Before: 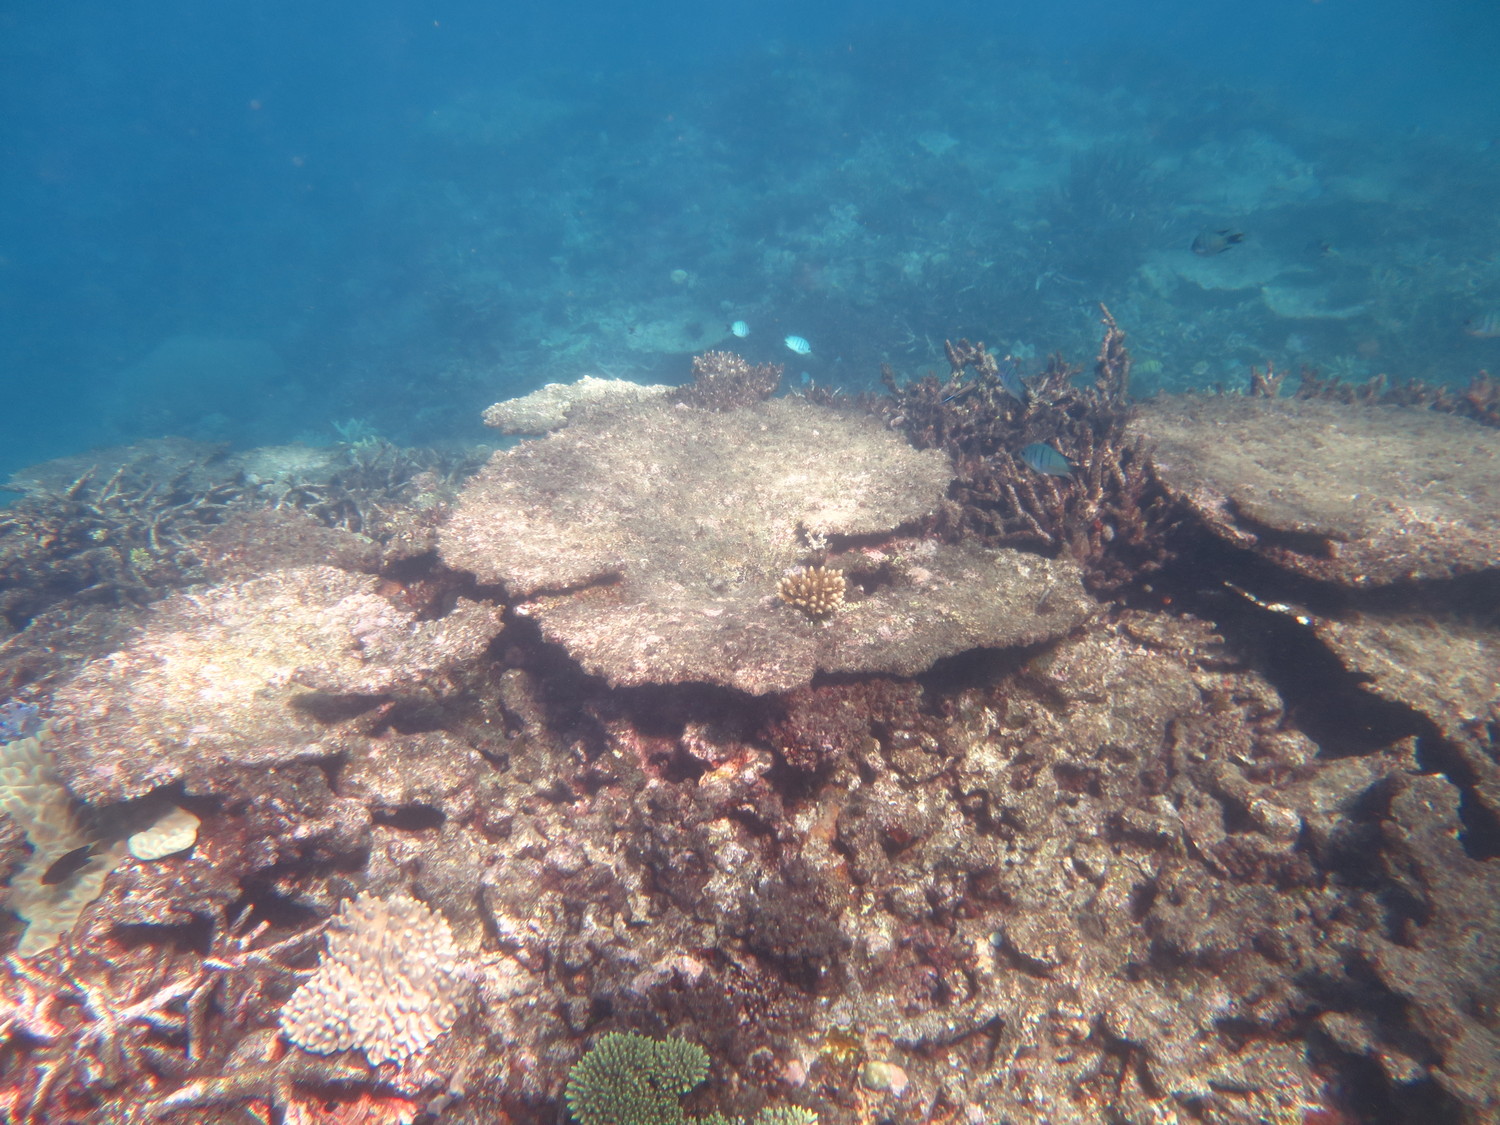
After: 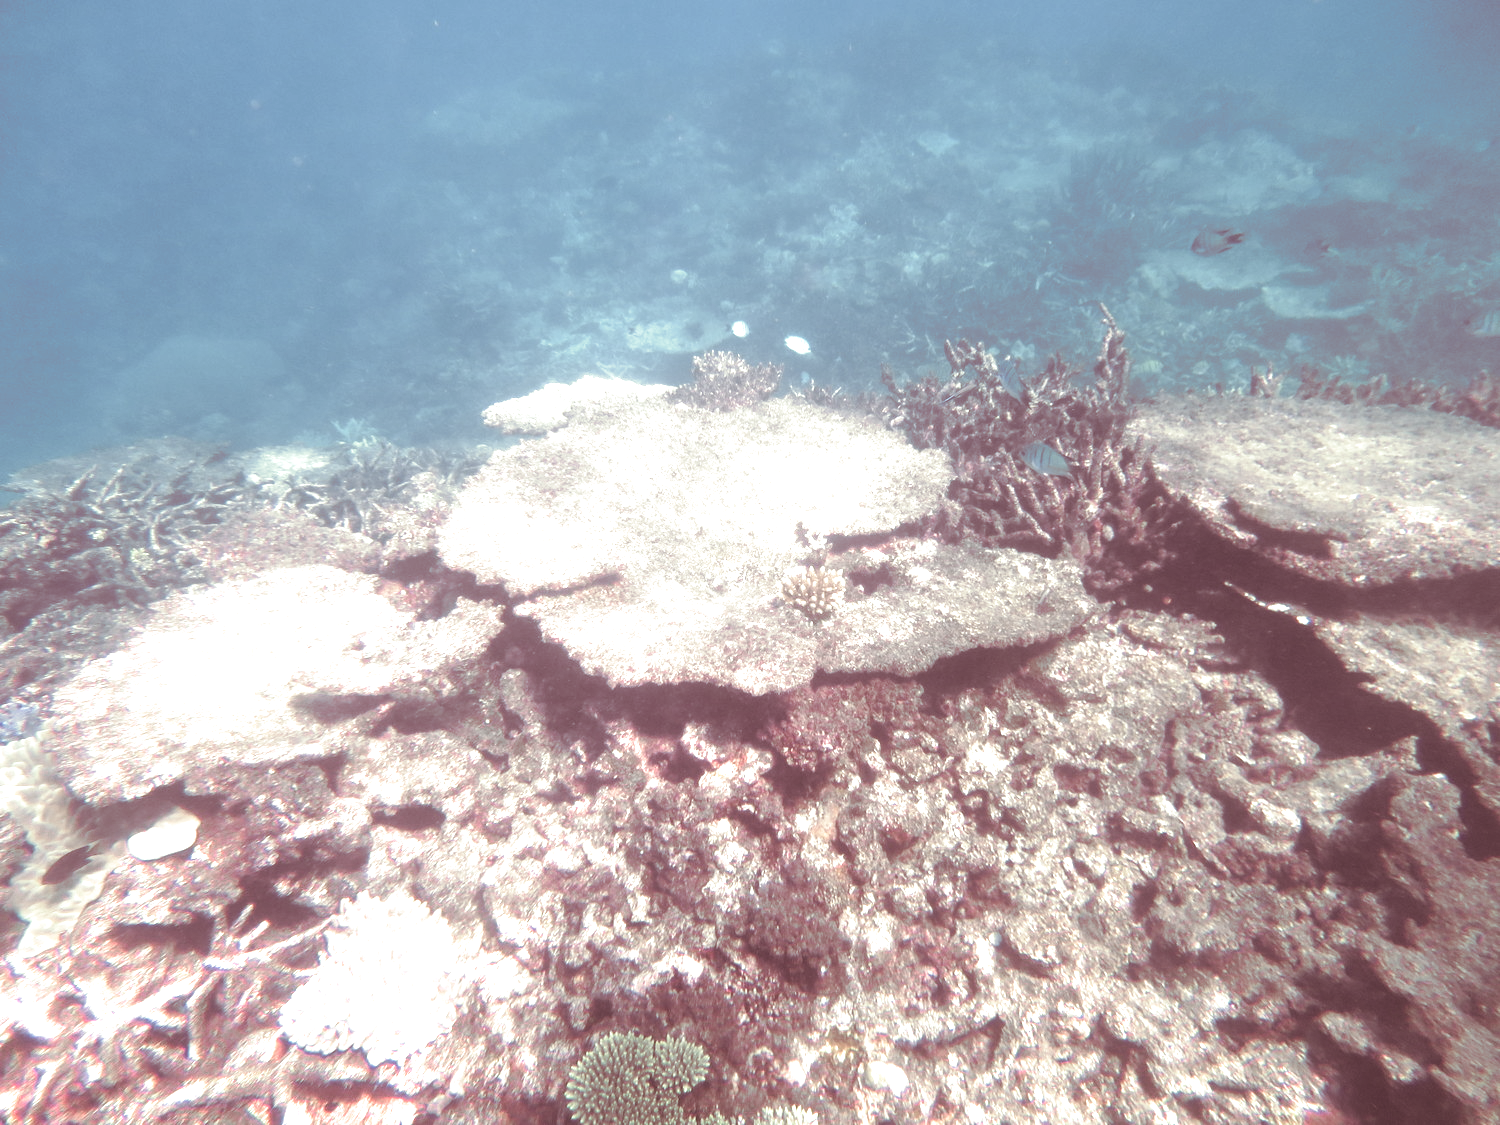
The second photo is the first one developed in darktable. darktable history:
split-toning: on, module defaults
exposure: black level correction 0, exposure 1.125 EV, compensate exposure bias true, compensate highlight preservation false
color zones: curves: ch0 [(0, 0.6) (0.129, 0.508) (0.193, 0.483) (0.429, 0.5) (0.571, 0.5) (0.714, 0.5) (0.857, 0.5) (1, 0.6)]; ch1 [(0, 0.481) (0.112, 0.245) (0.213, 0.223) (0.429, 0.233) (0.571, 0.231) (0.683, 0.242) (0.857, 0.296) (1, 0.481)]
